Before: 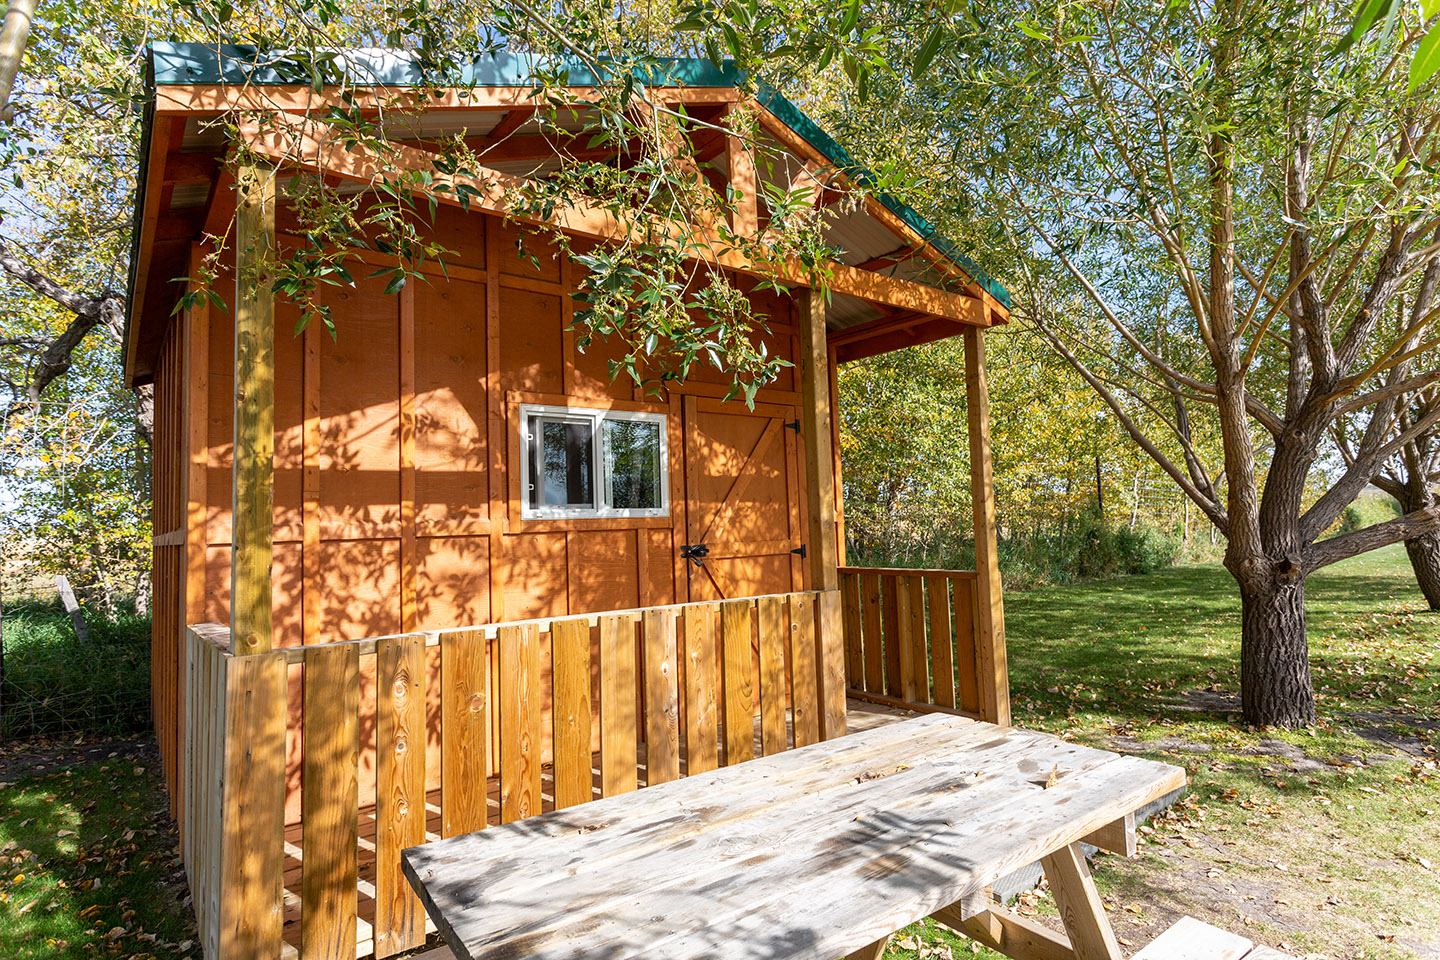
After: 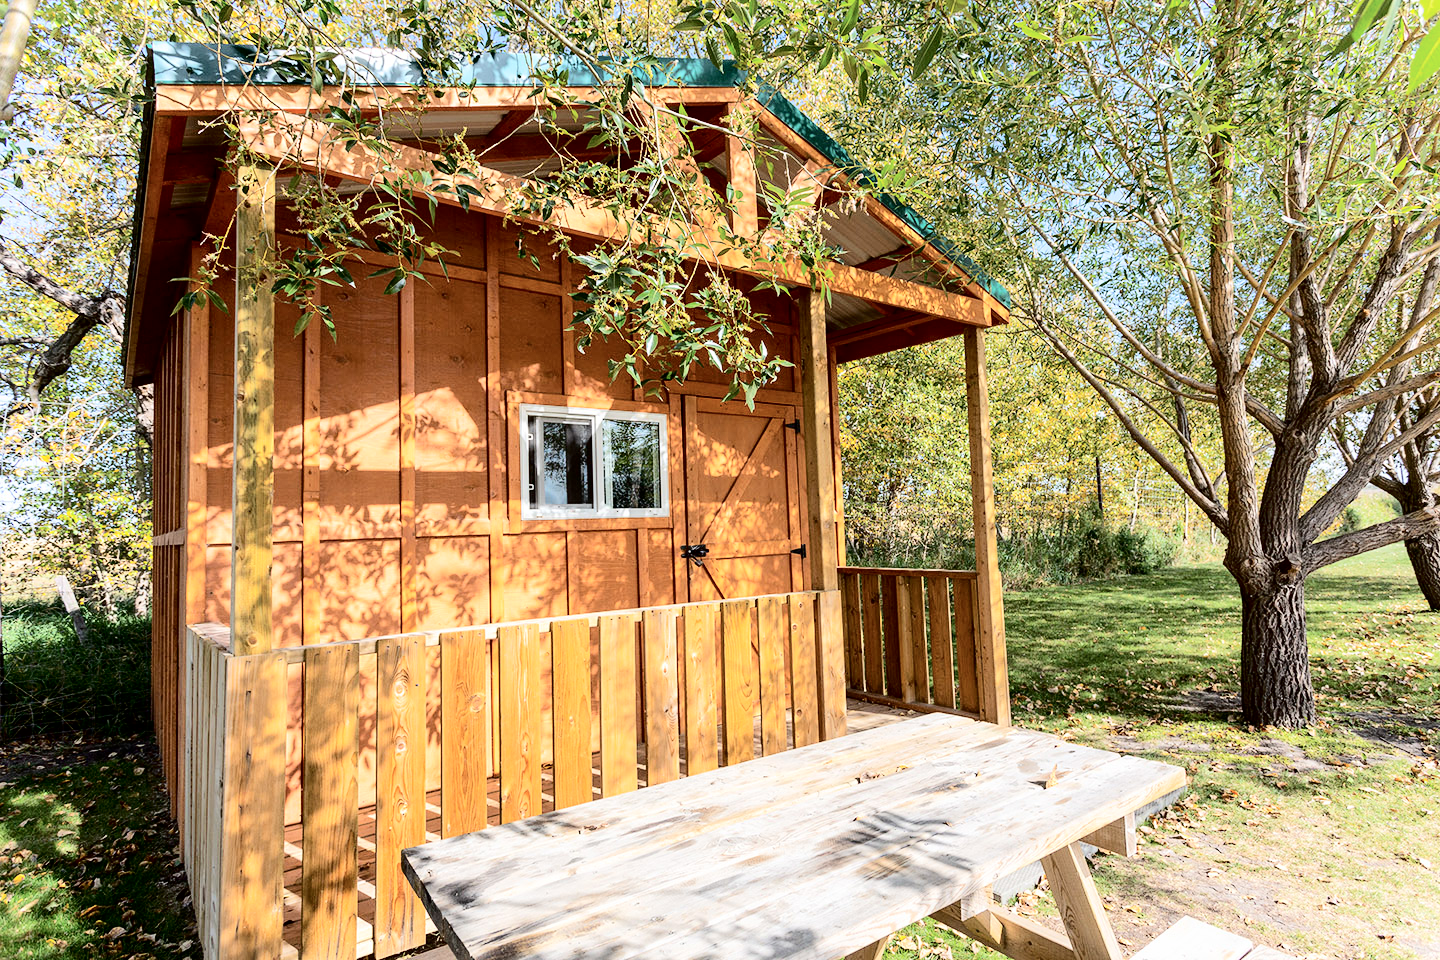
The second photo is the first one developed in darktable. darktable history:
tone curve: curves: ch0 [(0, 0) (0.004, 0) (0.133, 0.071) (0.341, 0.453) (0.839, 0.922) (1, 1)], color space Lab, independent channels, preserve colors none
